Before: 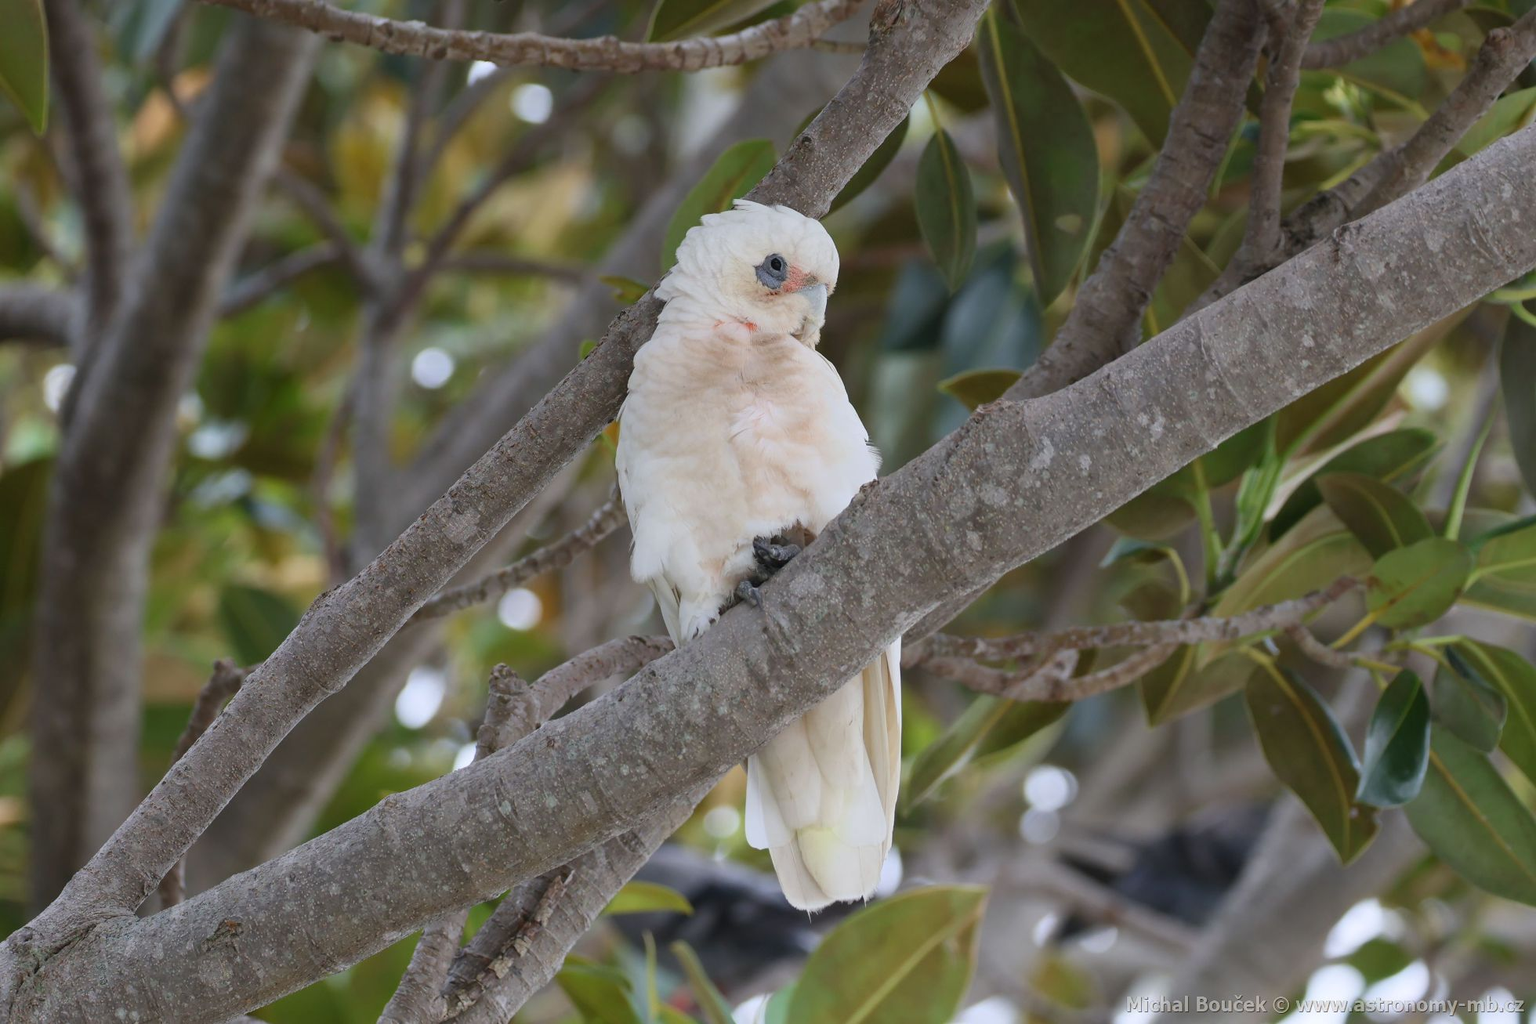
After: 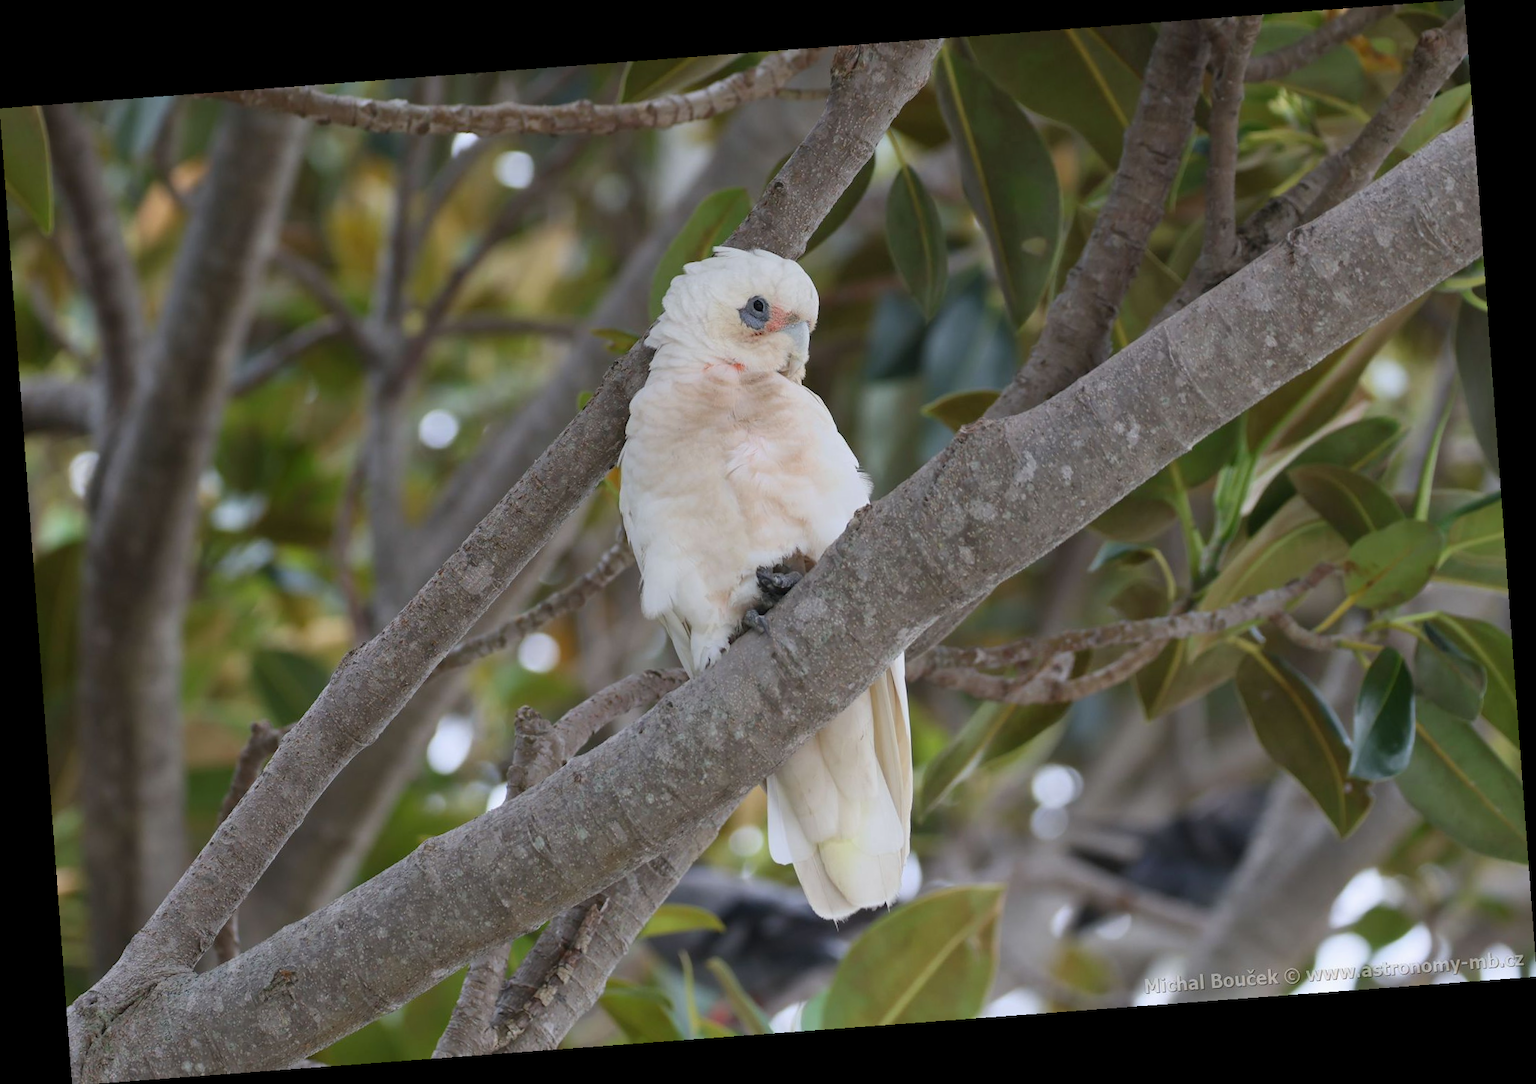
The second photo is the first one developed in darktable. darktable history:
rotate and perspective: rotation -4.25°, automatic cropping off
exposure: exposure -0.04 EV, compensate highlight preservation false
